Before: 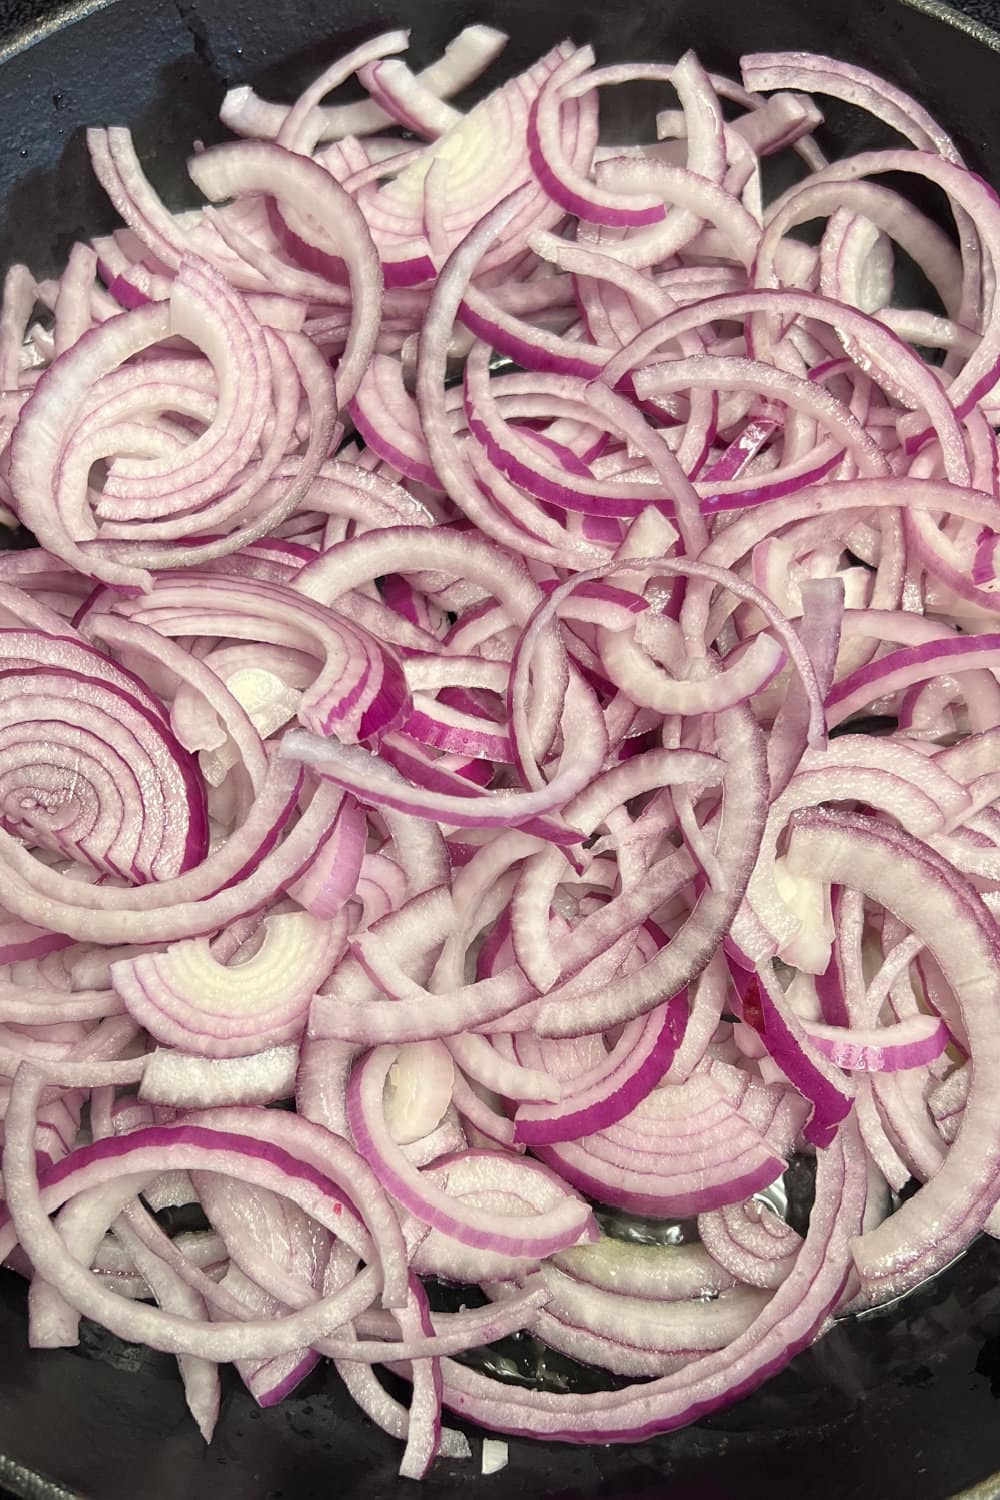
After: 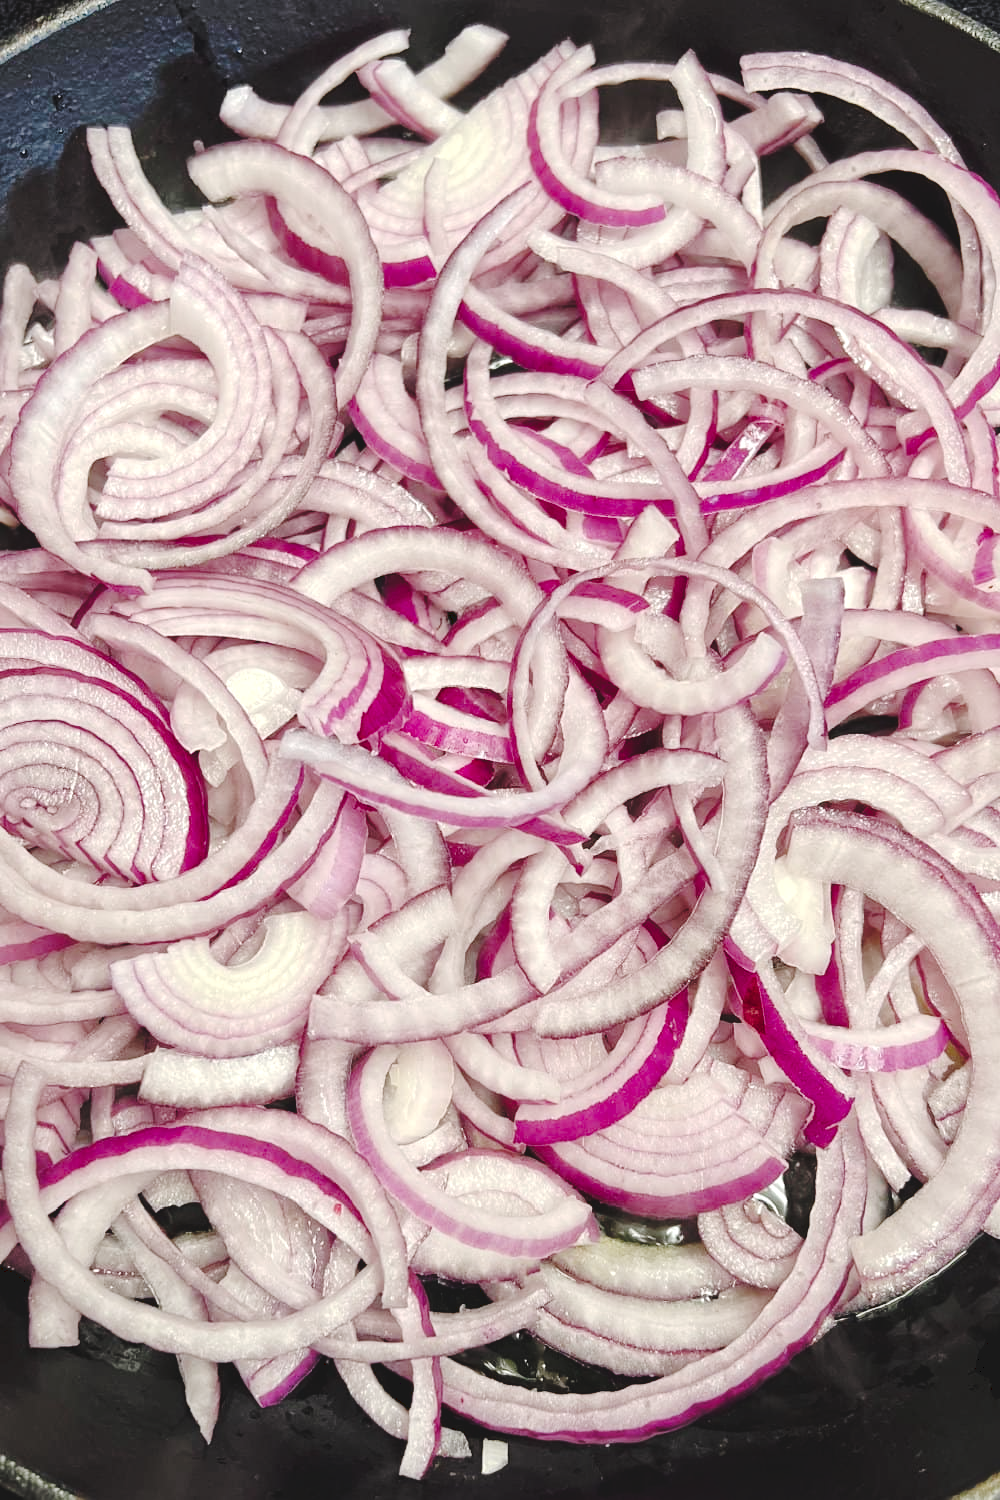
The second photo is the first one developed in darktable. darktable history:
local contrast: mode bilateral grid, contrast 20, coarseness 50, detail 148%, midtone range 0.2
tone curve: curves: ch0 [(0, 0) (0.003, 0.096) (0.011, 0.097) (0.025, 0.096) (0.044, 0.099) (0.069, 0.109) (0.1, 0.129) (0.136, 0.149) (0.177, 0.176) (0.224, 0.22) (0.277, 0.288) (0.335, 0.385) (0.399, 0.49) (0.468, 0.581) (0.543, 0.661) (0.623, 0.729) (0.709, 0.79) (0.801, 0.849) (0.898, 0.912) (1, 1)], preserve colors none
